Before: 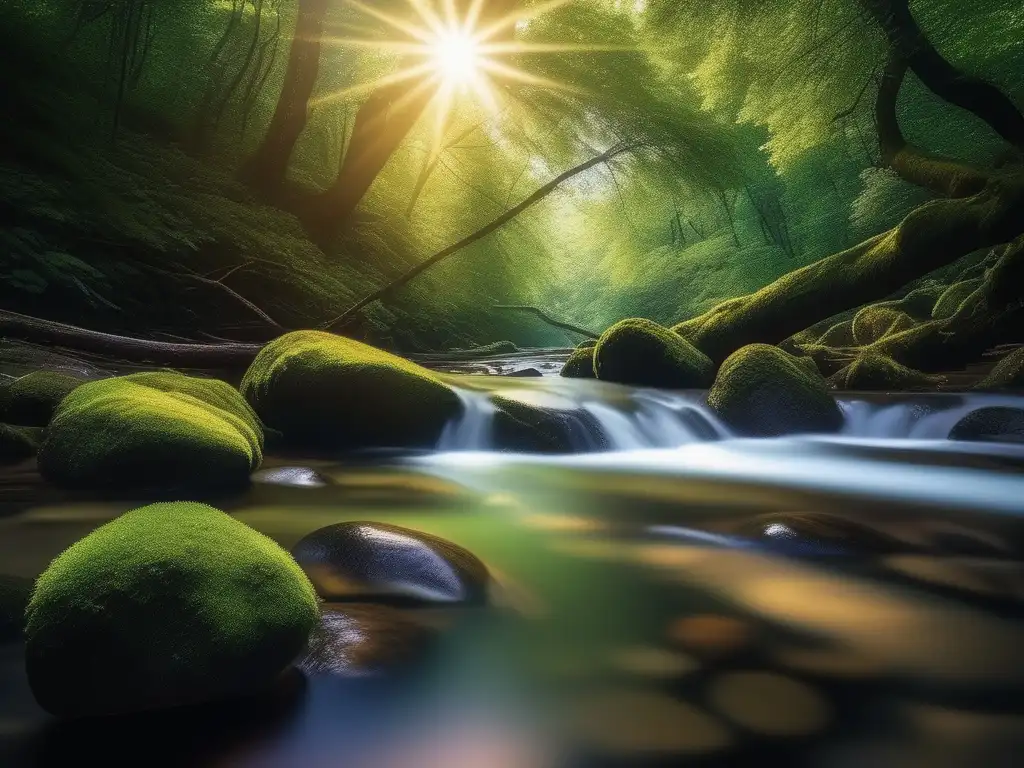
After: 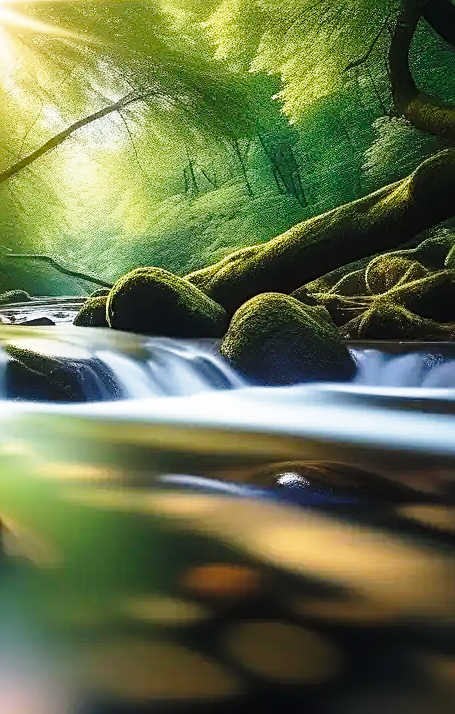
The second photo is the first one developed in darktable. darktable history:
sharpen: radius 2.543, amount 0.636
crop: left 47.628%, top 6.643%, right 7.874%
base curve: curves: ch0 [(0, 0) (0.028, 0.03) (0.121, 0.232) (0.46, 0.748) (0.859, 0.968) (1, 1)], preserve colors none
white balance: emerald 1
